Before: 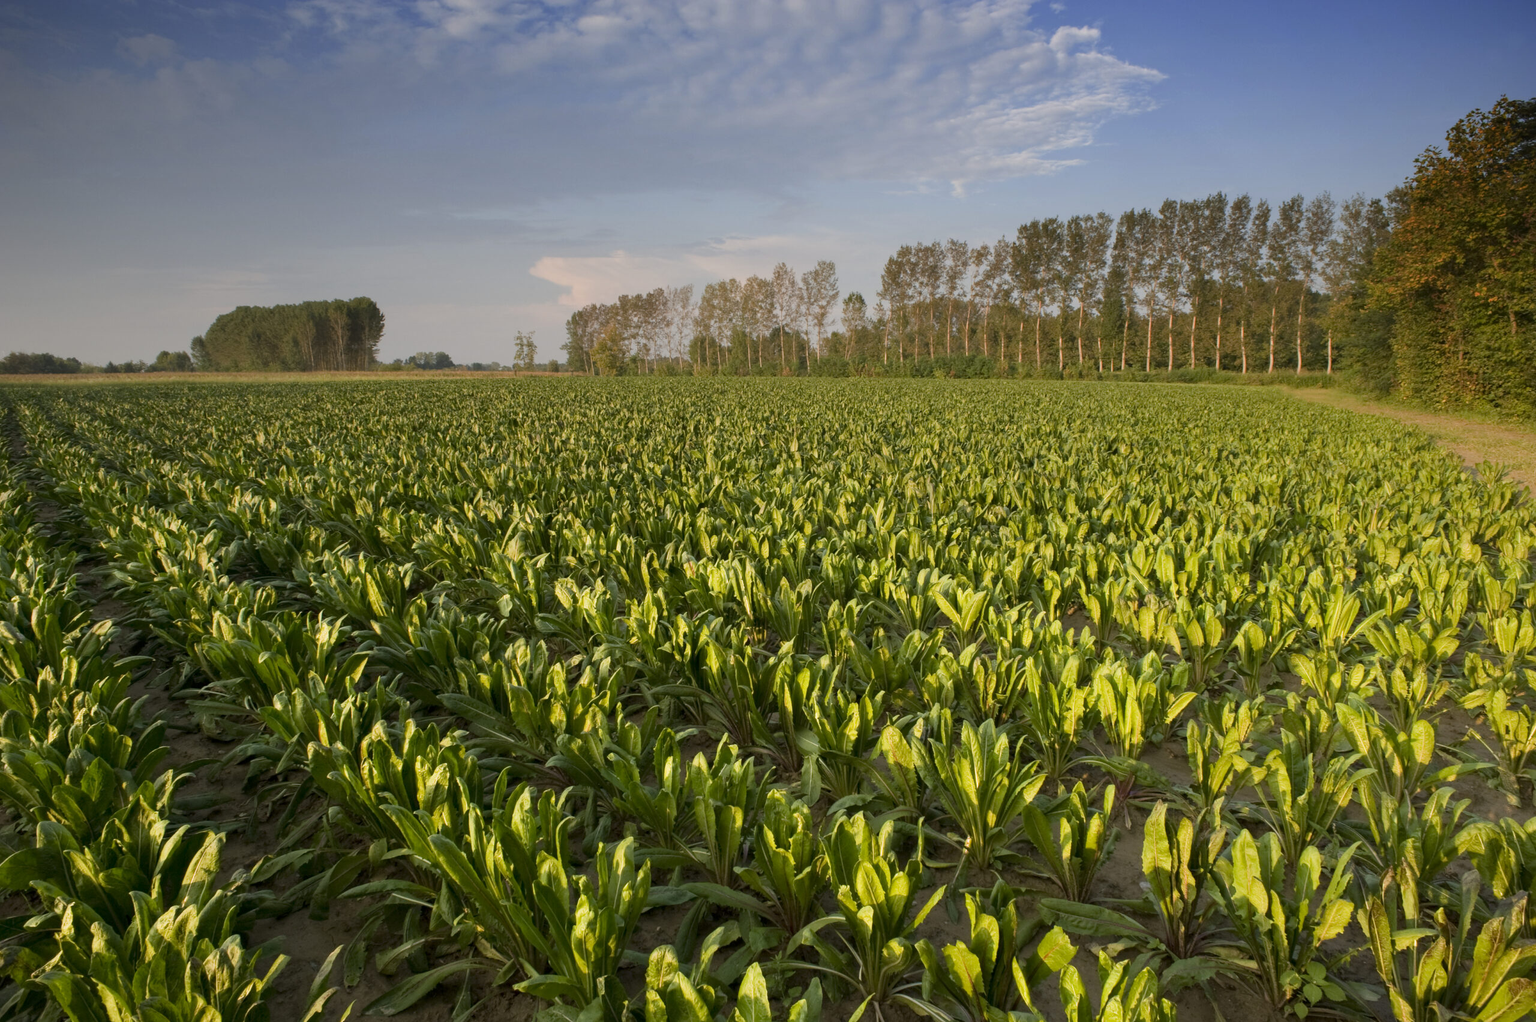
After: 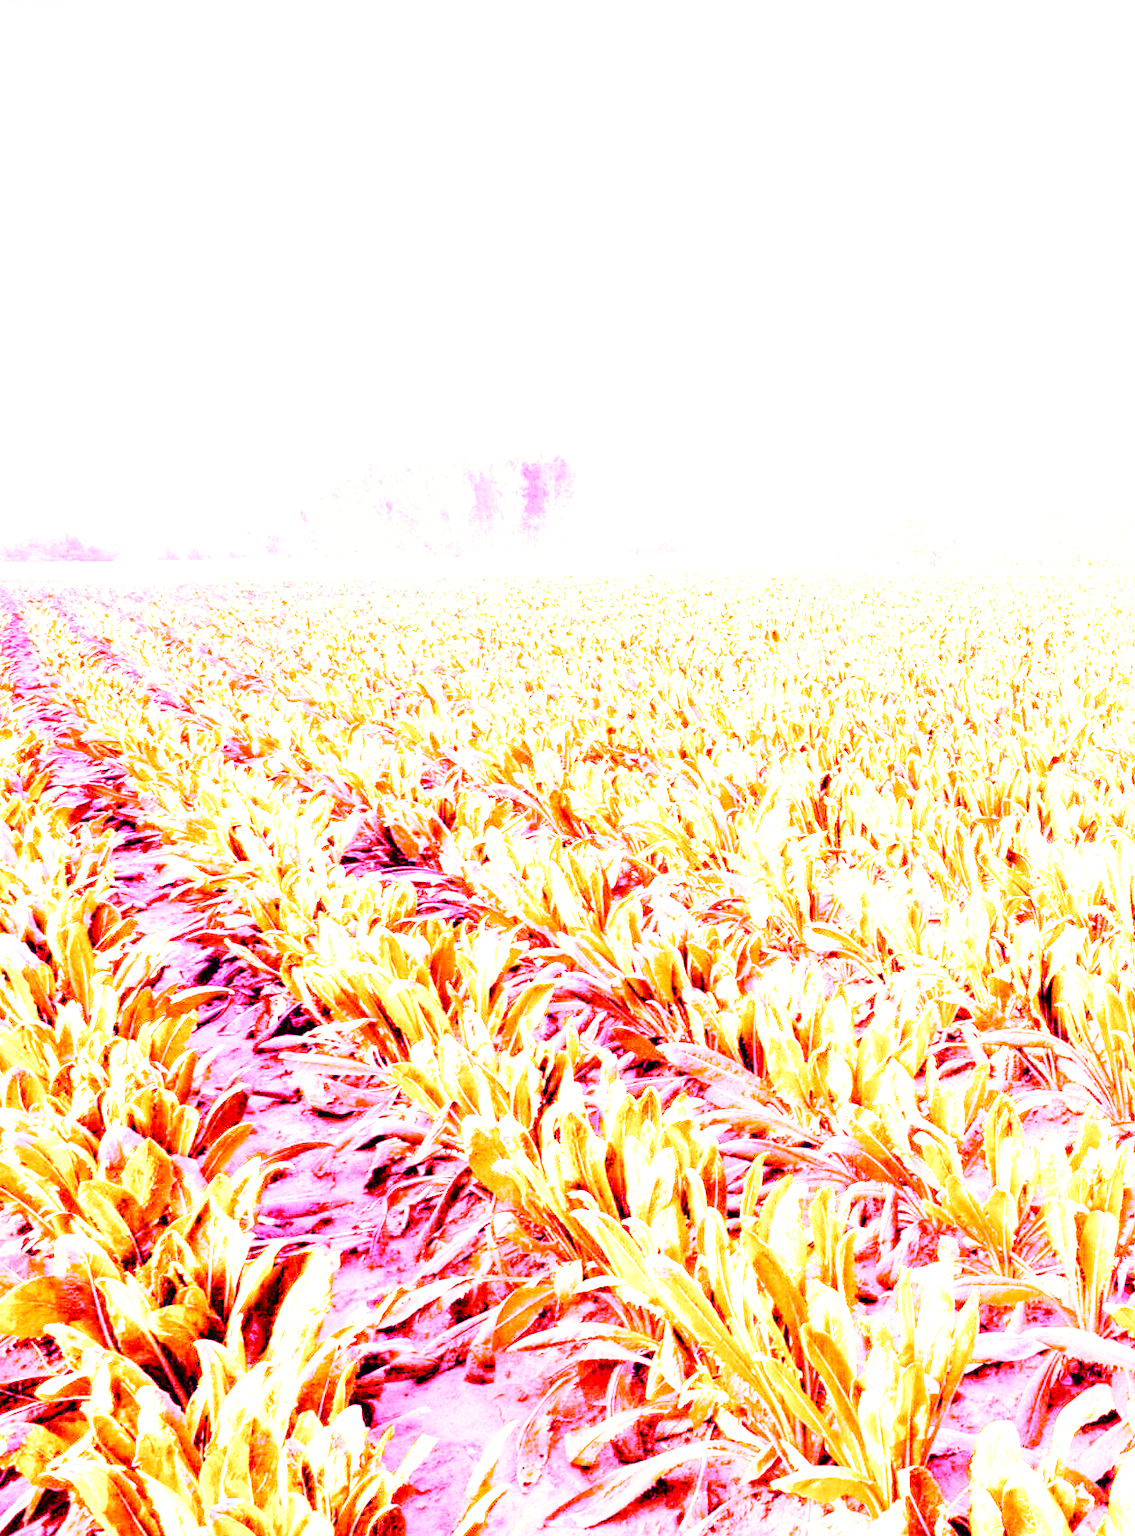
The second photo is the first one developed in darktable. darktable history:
white balance: red 8, blue 8
base curve: curves: ch0 [(0, 0) (0.007, 0.004) (0.027, 0.03) (0.046, 0.07) (0.207, 0.54) (0.442, 0.872) (0.673, 0.972) (1, 1)], preserve colors none
color correction: highlights a* -8, highlights b* 3.1
crop and rotate: left 0%, top 0%, right 50.845%
